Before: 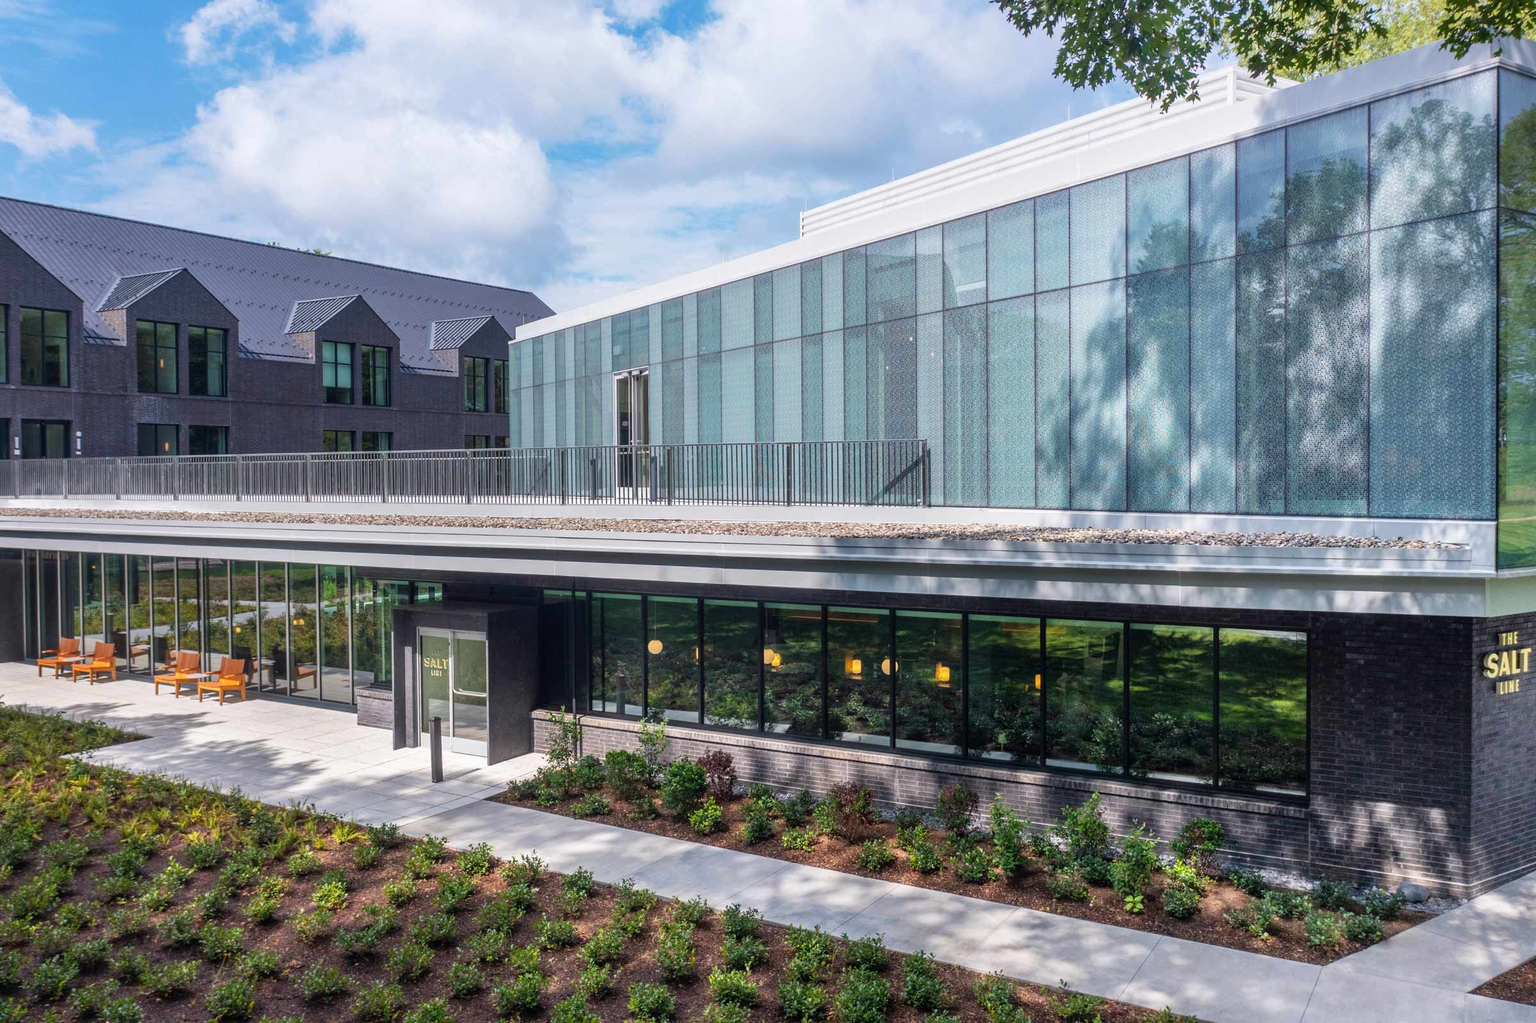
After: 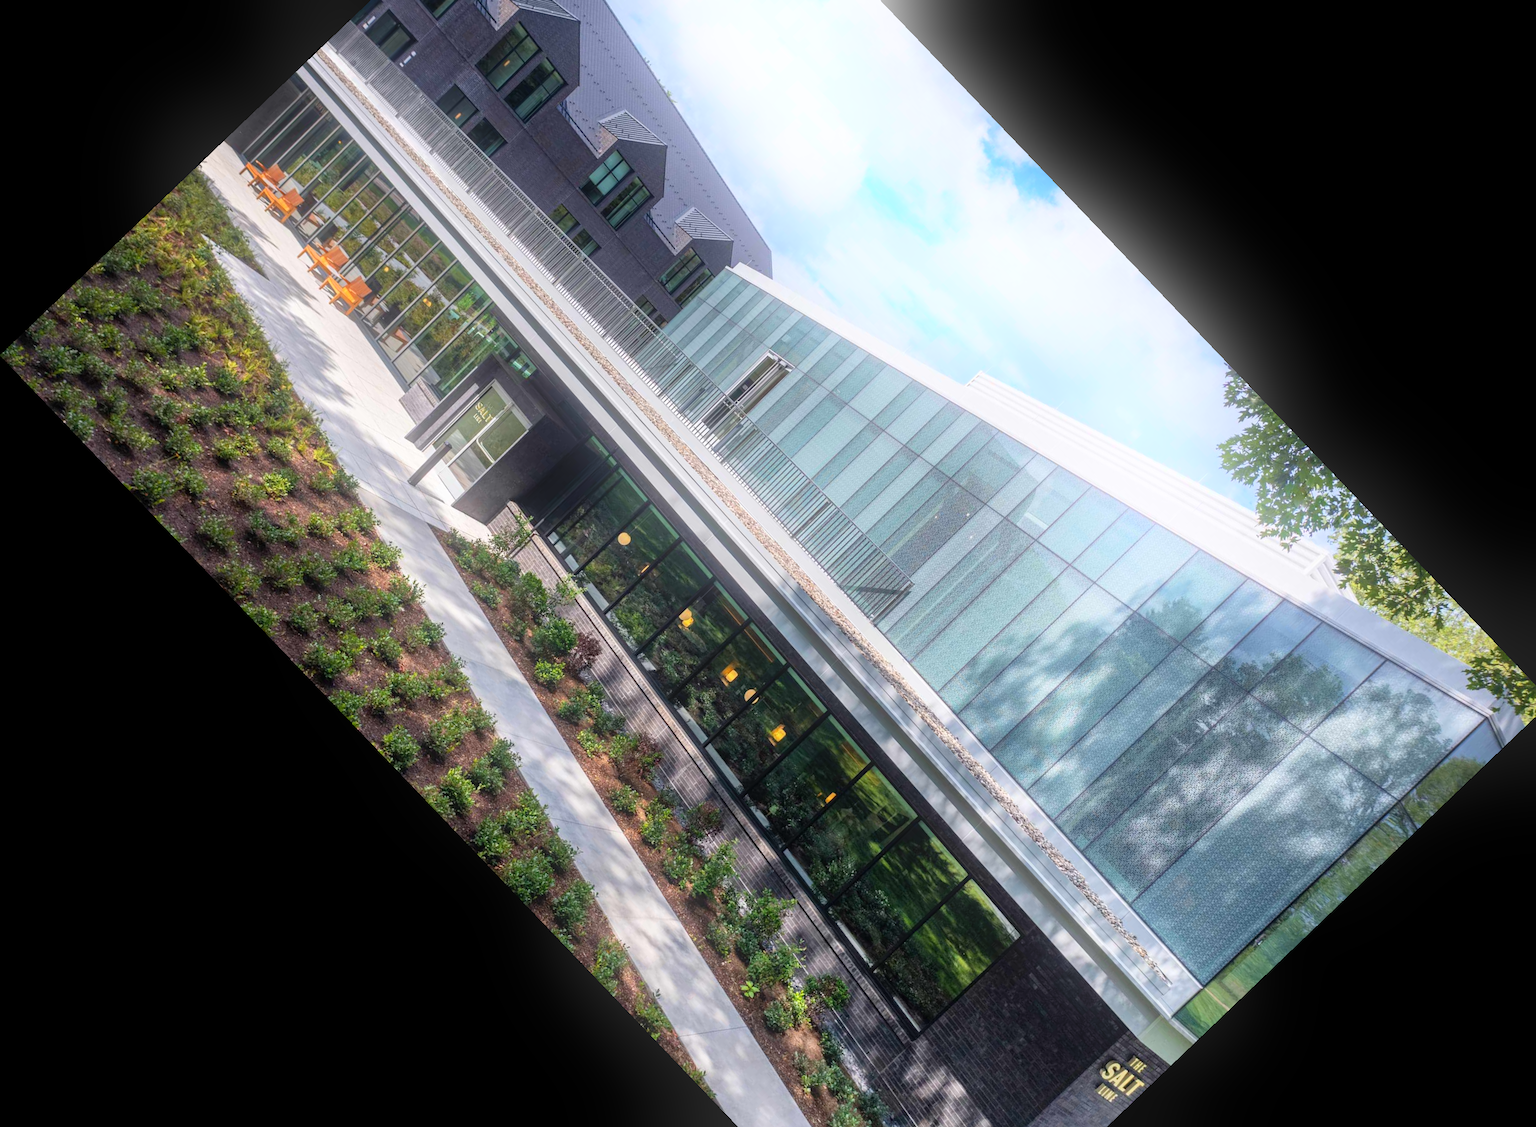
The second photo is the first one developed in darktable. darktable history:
tone equalizer: on, module defaults
bloom: threshold 82.5%, strength 16.25%
crop and rotate: angle -46.26°, top 16.234%, right 0.912%, bottom 11.704%
